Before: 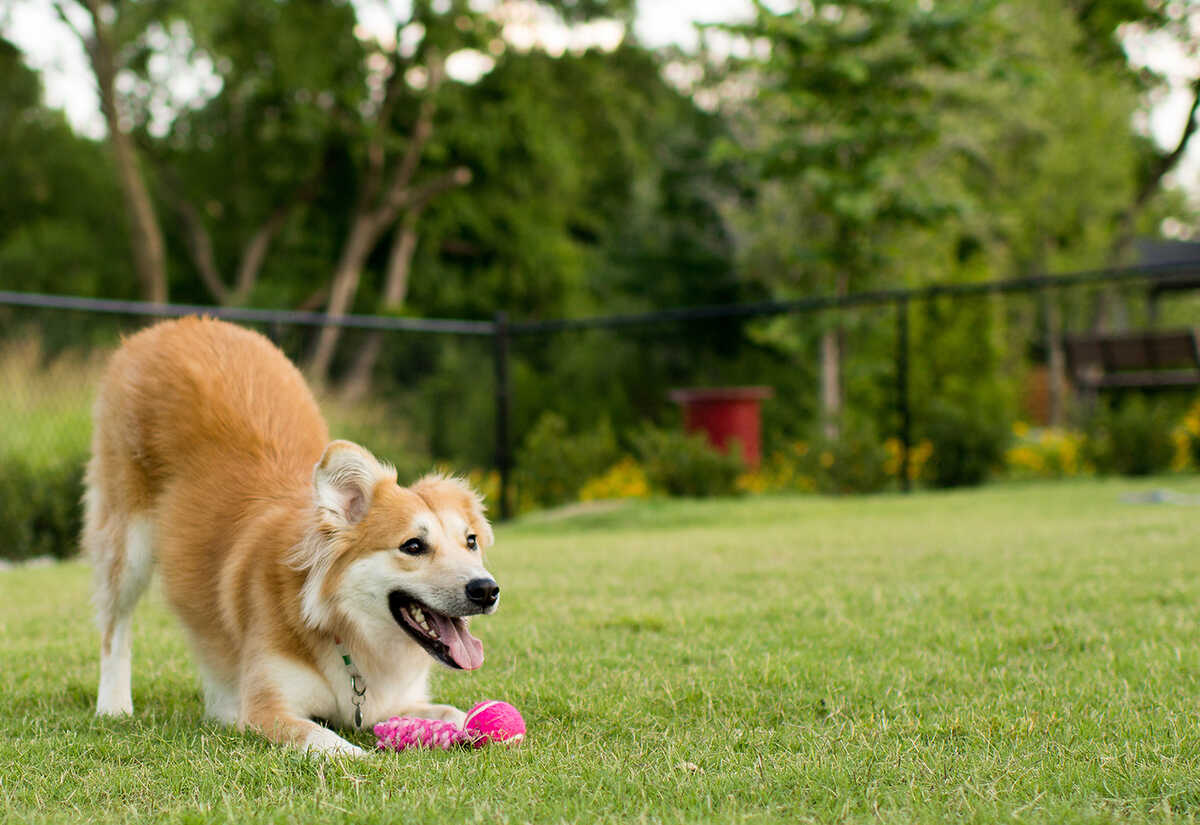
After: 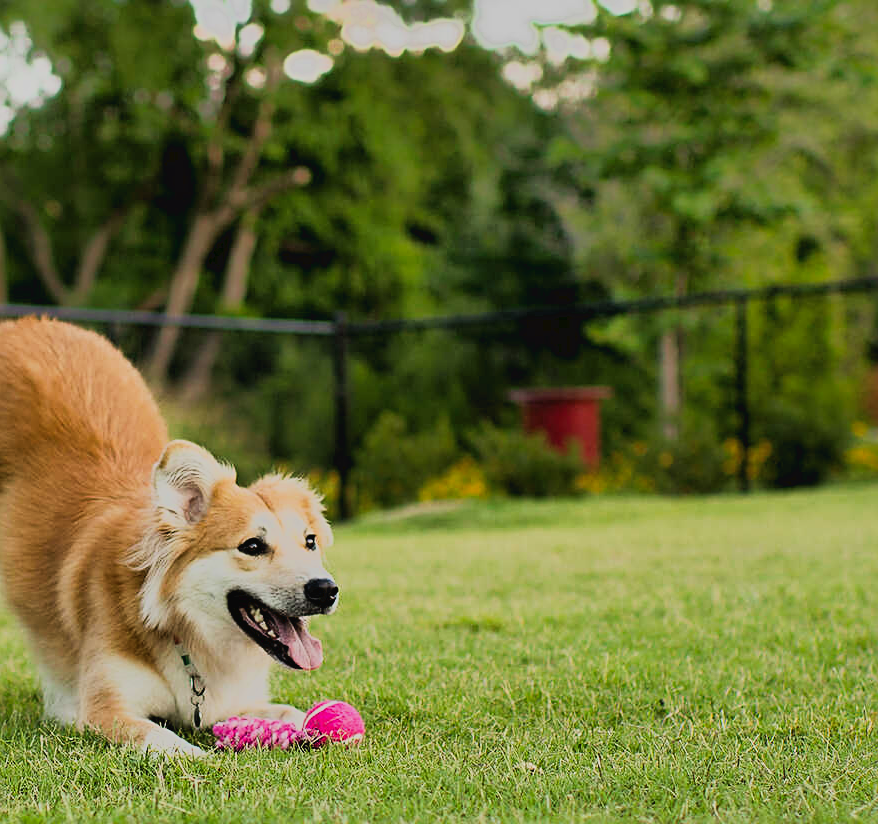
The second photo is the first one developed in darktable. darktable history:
tone equalizer: -7 EV -0.63 EV, -6 EV 1 EV, -5 EV -0.45 EV, -4 EV 0.43 EV, -3 EV 0.41 EV, -2 EV 0.15 EV, -1 EV -0.15 EV, +0 EV -0.39 EV, smoothing diameter 25%, edges refinement/feathering 10, preserve details guided filter
crop: left 13.443%, right 13.31%
sharpen: on, module defaults
tone curve: curves: ch0 [(0, 0) (0.003, 0.038) (0.011, 0.035) (0.025, 0.03) (0.044, 0.044) (0.069, 0.062) (0.1, 0.087) (0.136, 0.114) (0.177, 0.15) (0.224, 0.193) (0.277, 0.242) (0.335, 0.299) (0.399, 0.361) (0.468, 0.437) (0.543, 0.521) (0.623, 0.614) (0.709, 0.717) (0.801, 0.817) (0.898, 0.913) (1, 1)], preserve colors none
filmic rgb: black relative exposure -7.65 EV, white relative exposure 4.56 EV, hardness 3.61
